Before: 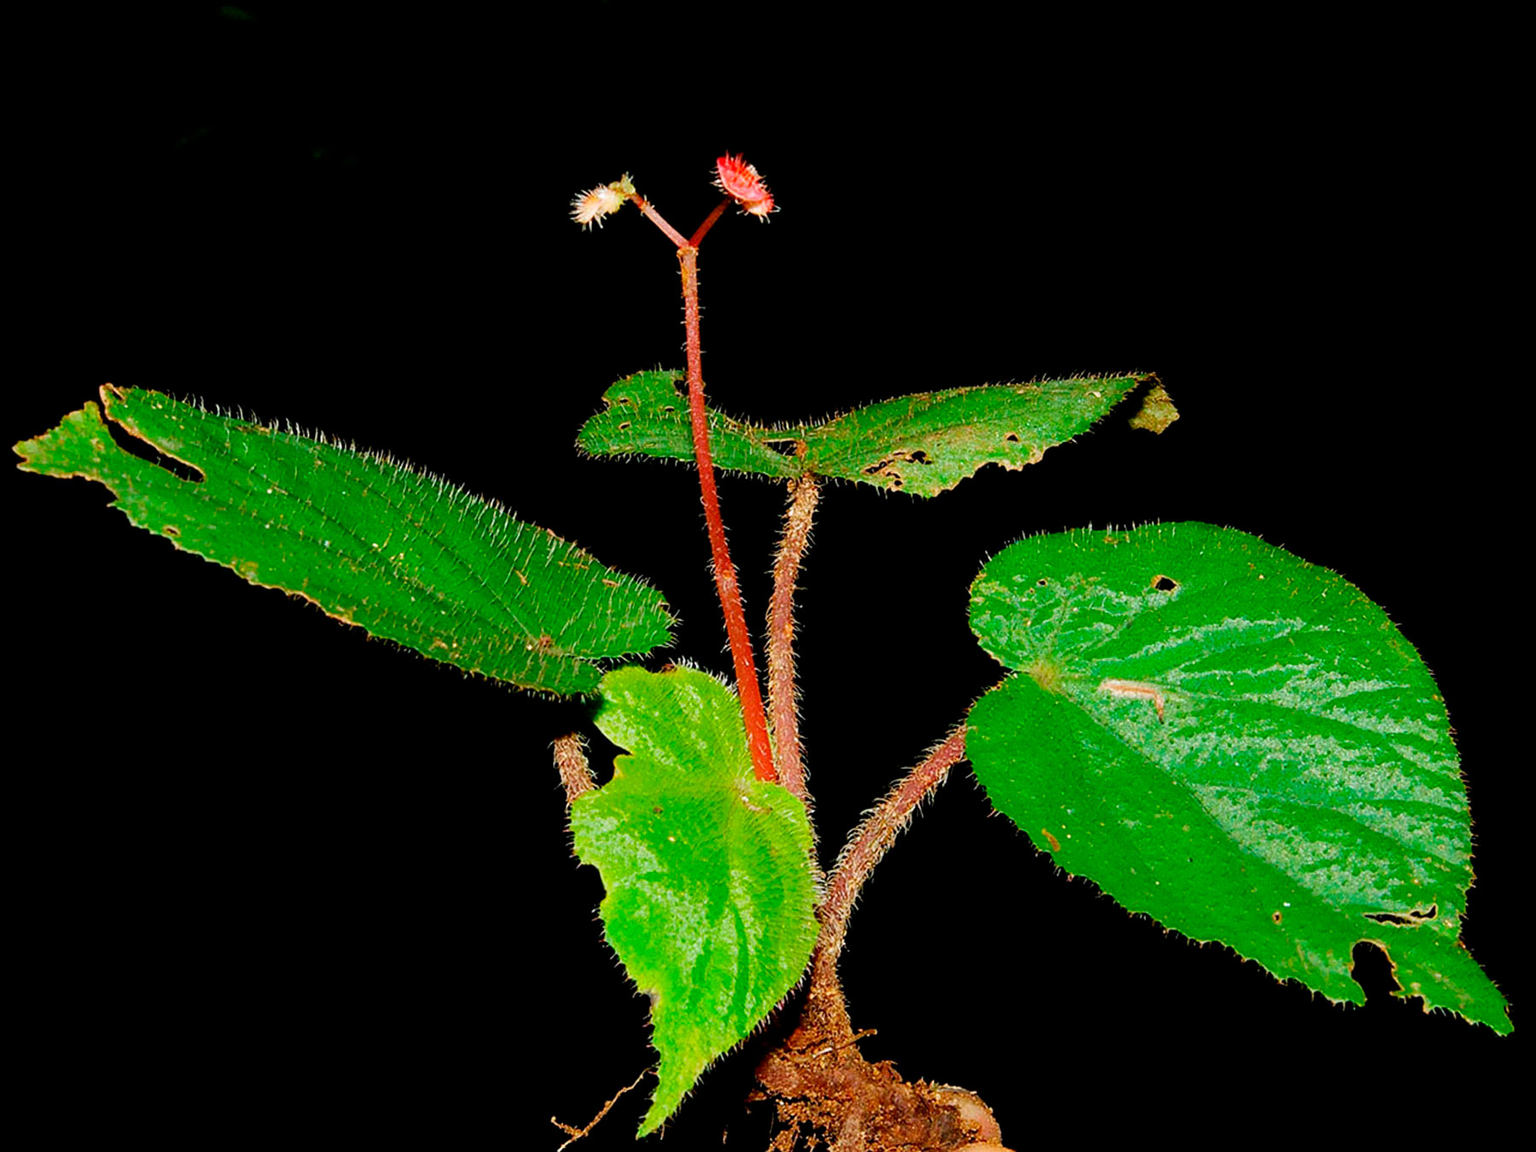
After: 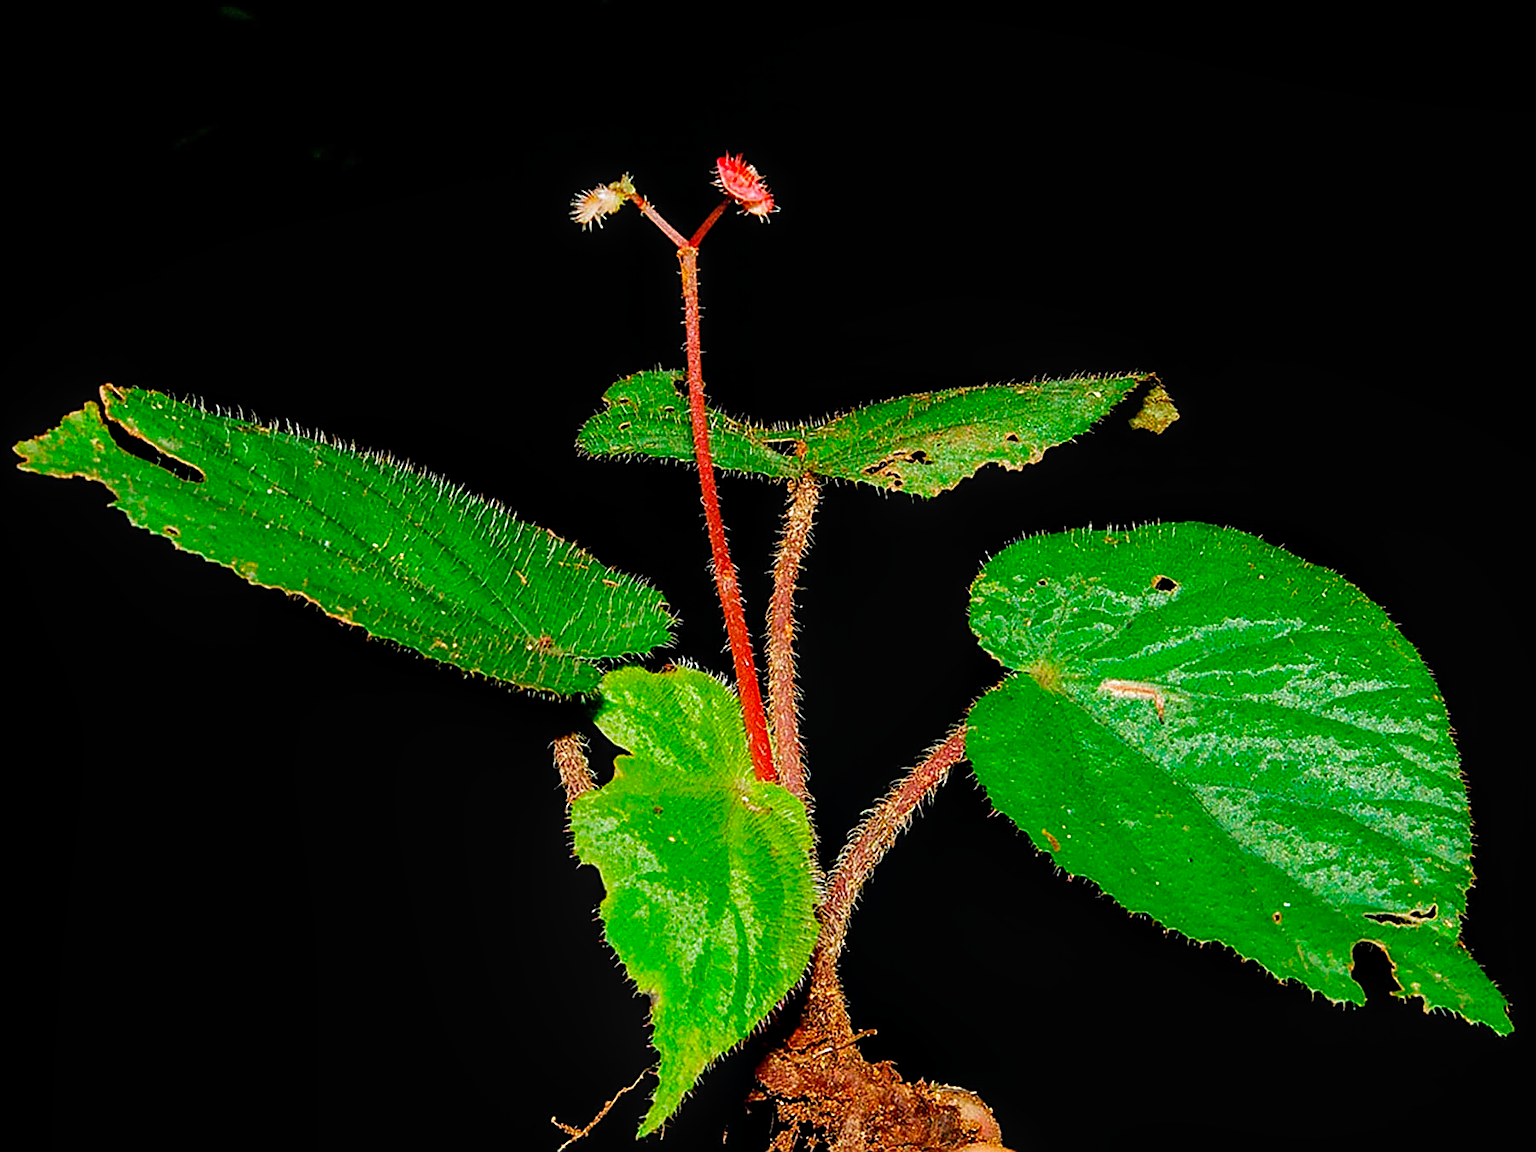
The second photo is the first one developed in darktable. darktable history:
contrast equalizer: octaves 7, y [[0.515 ×6], [0.507 ×6], [0.425 ×6], [0 ×6], [0 ×6]]
sharpen: on, module defaults
color correction: highlights b* 0.049, saturation 1.09
local contrast: on, module defaults
